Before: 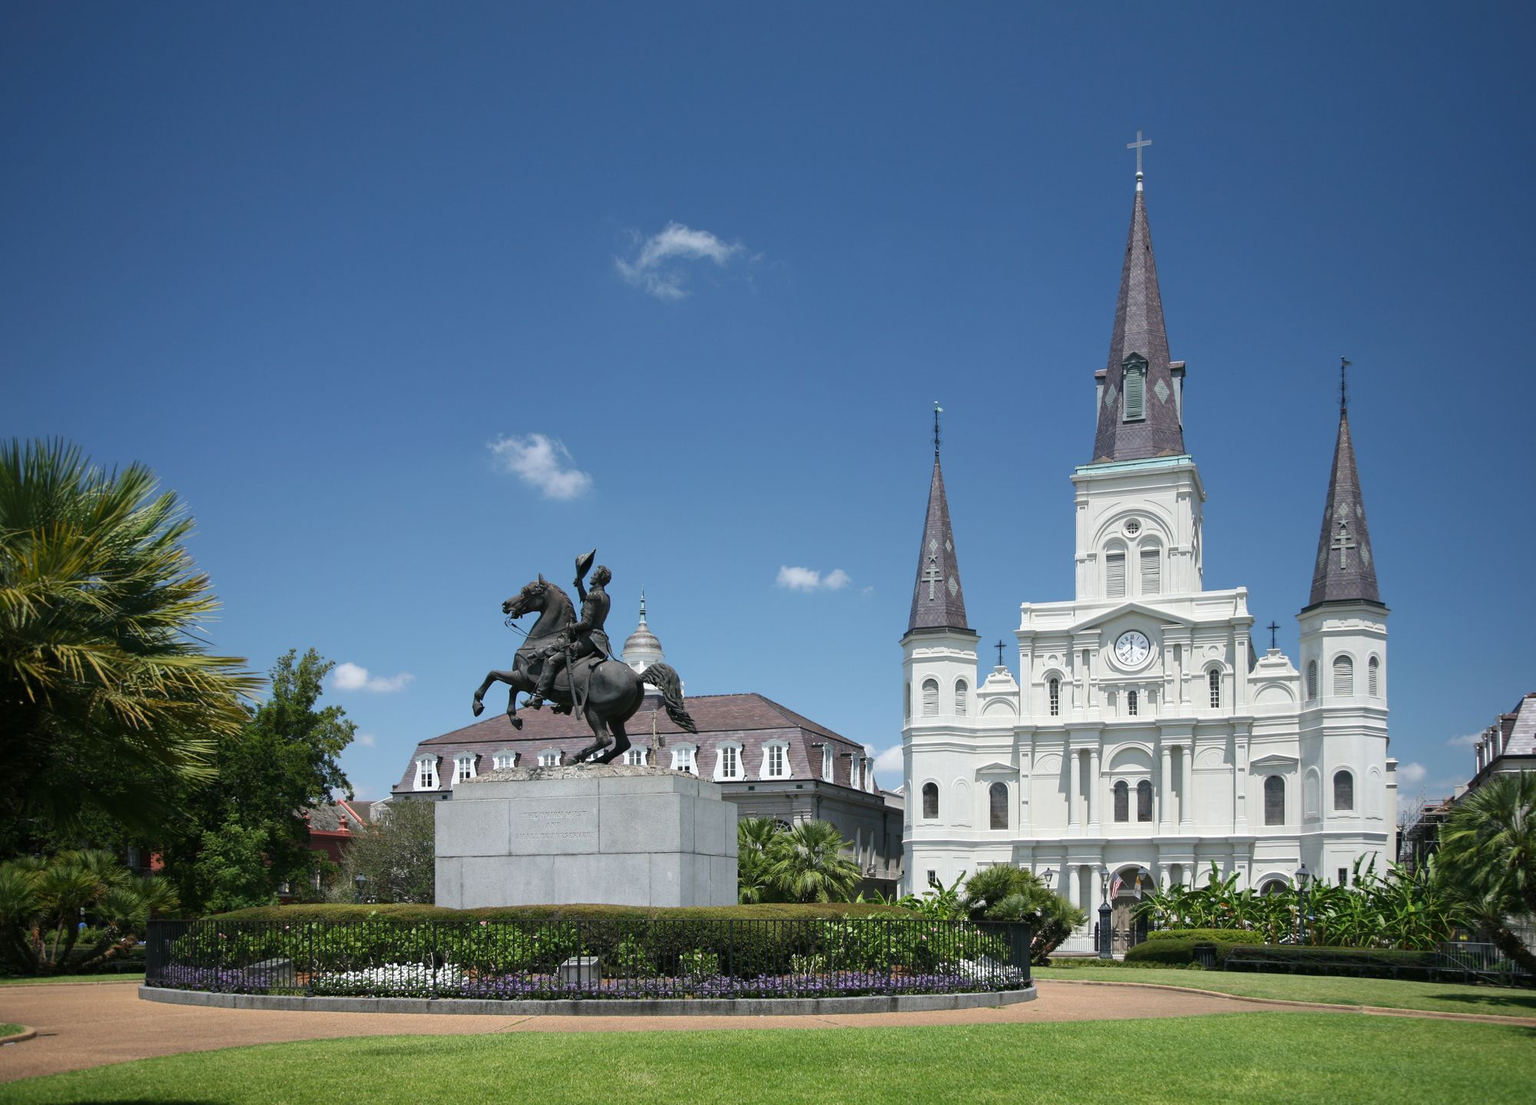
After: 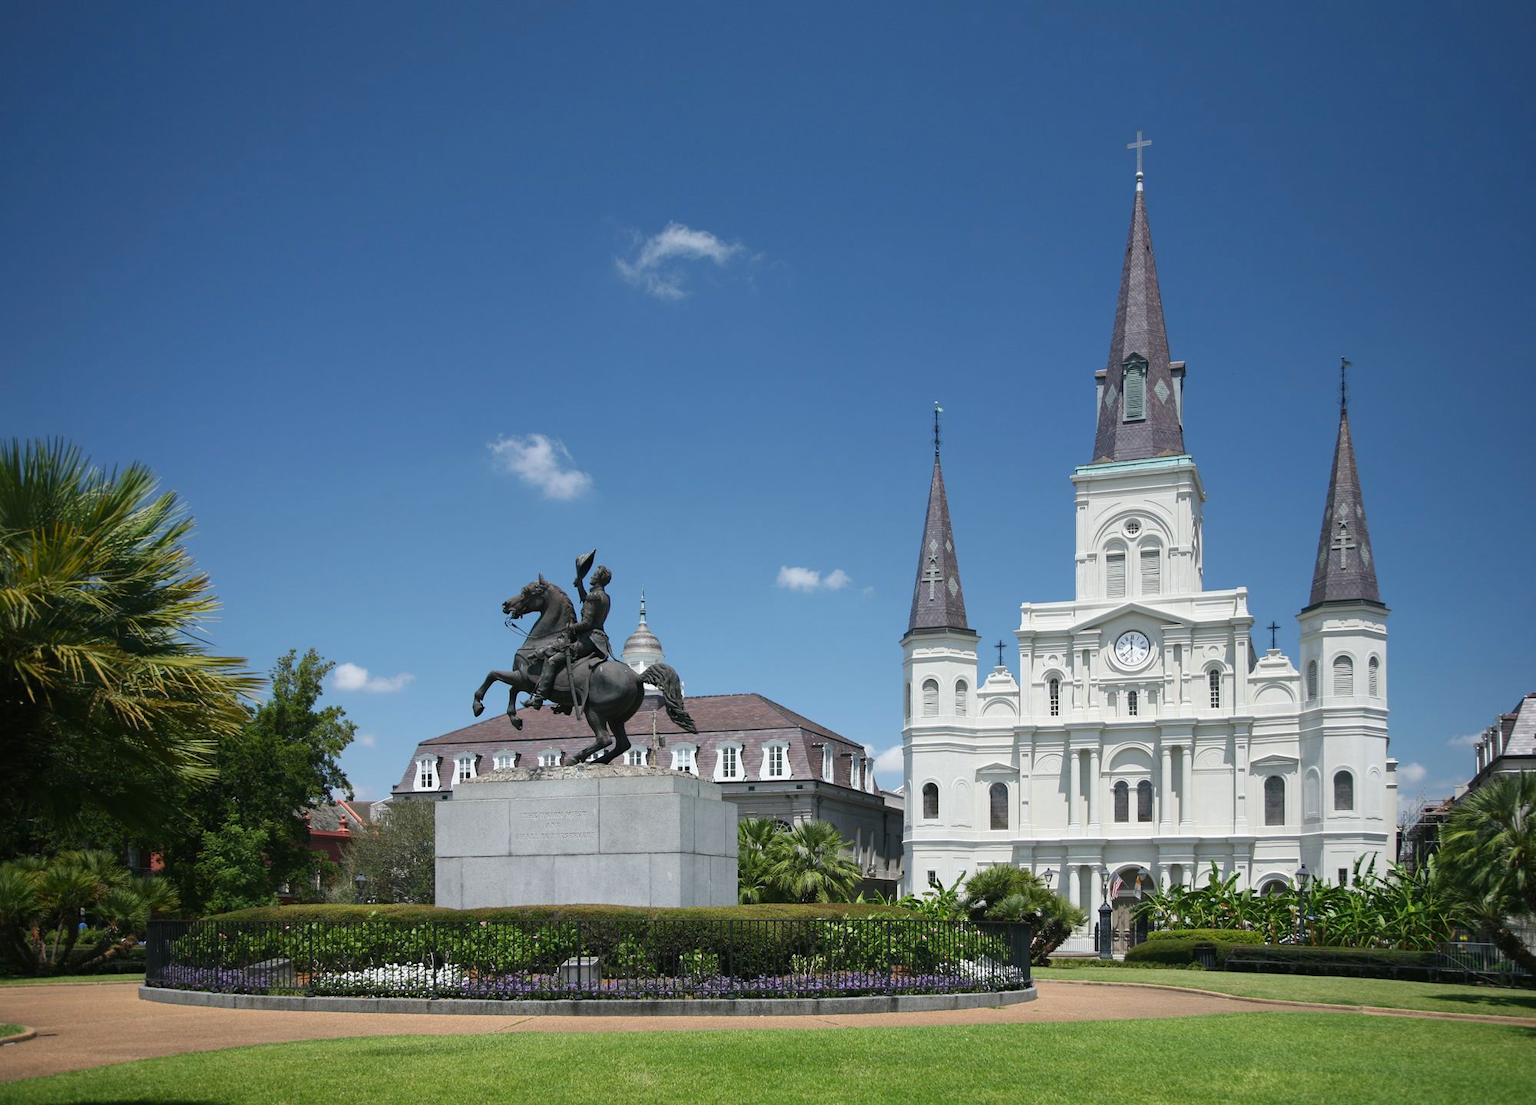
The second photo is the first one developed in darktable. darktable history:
contrast brightness saturation: contrast -0.022, brightness -0.012, saturation 0.042
